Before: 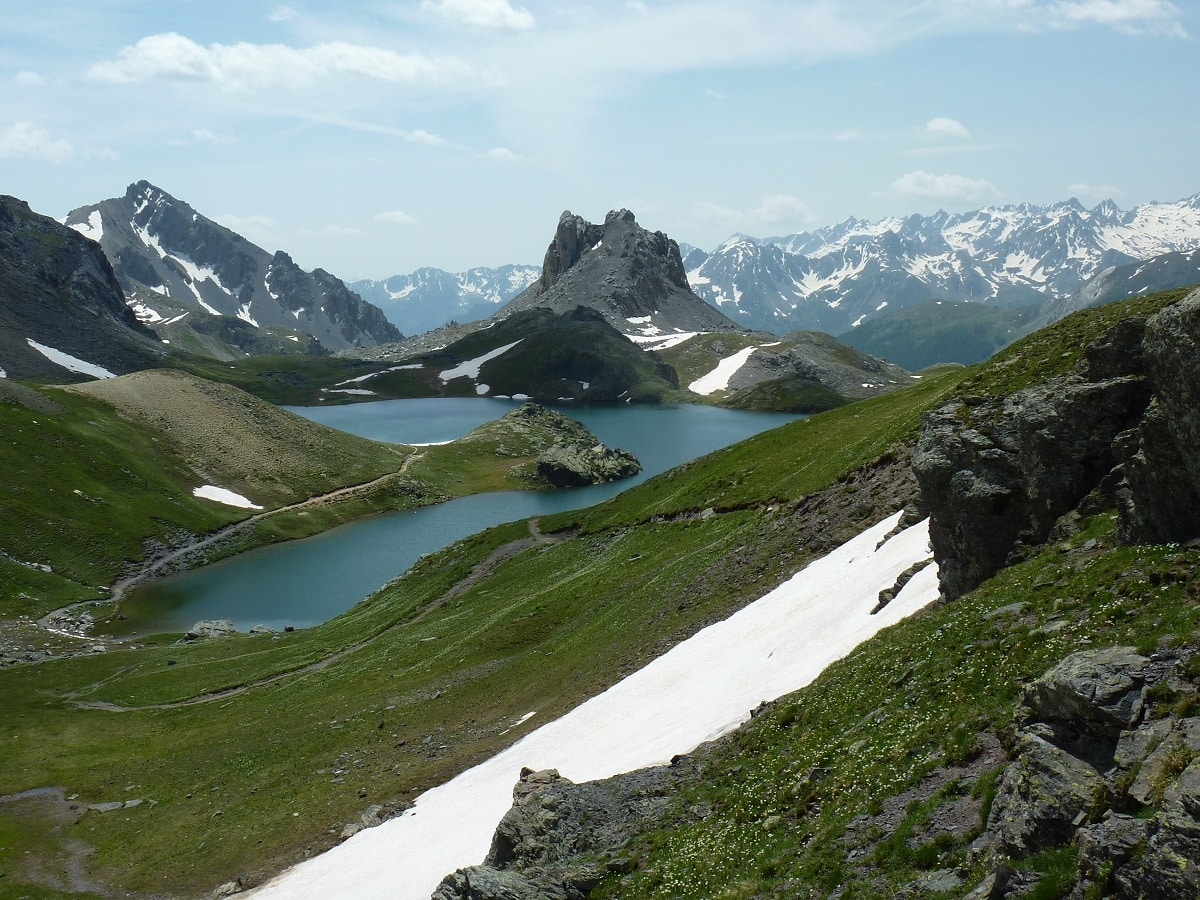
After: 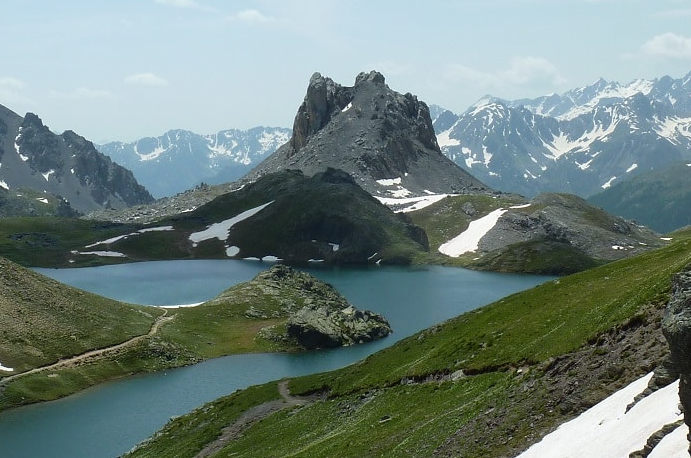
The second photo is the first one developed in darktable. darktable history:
crop: left 20.853%, top 15.407%, right 21.512%, bottom 33.666%
